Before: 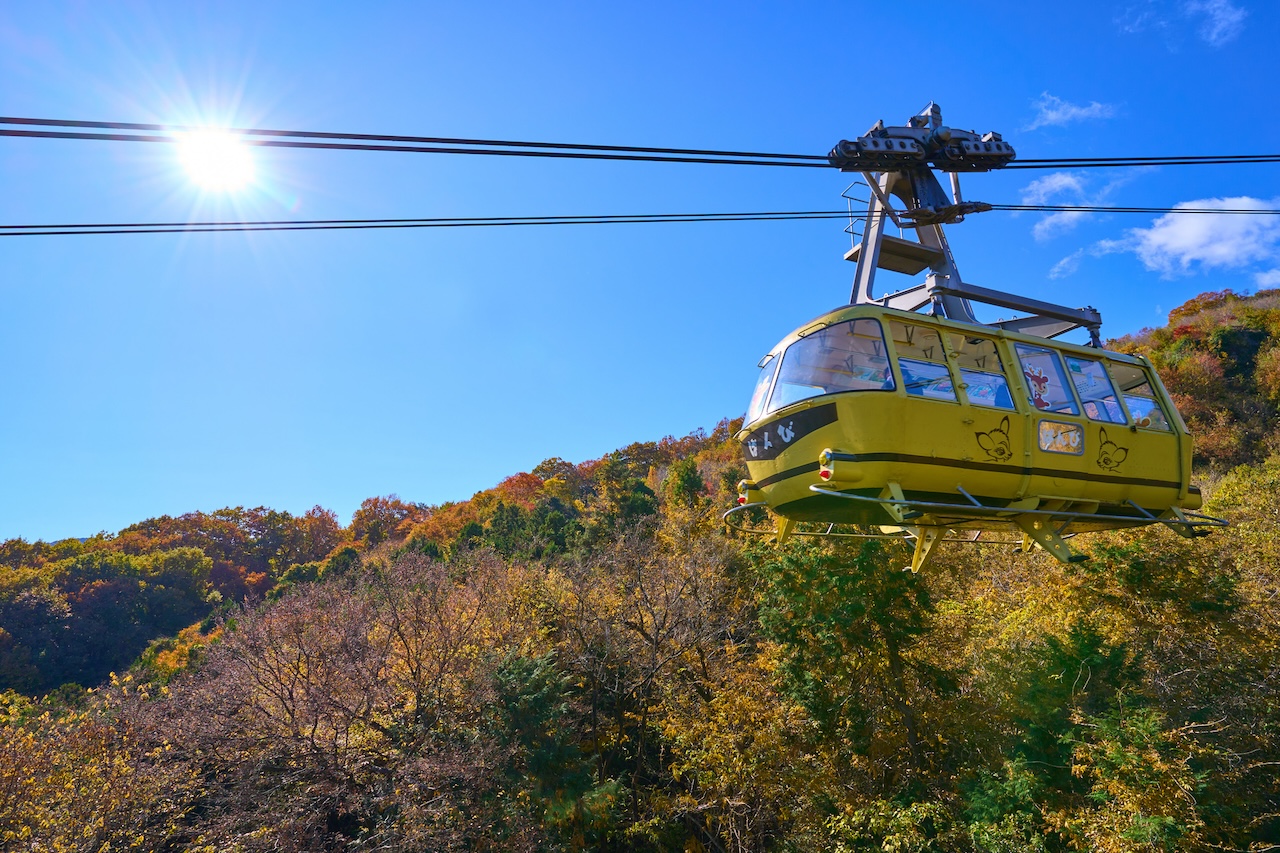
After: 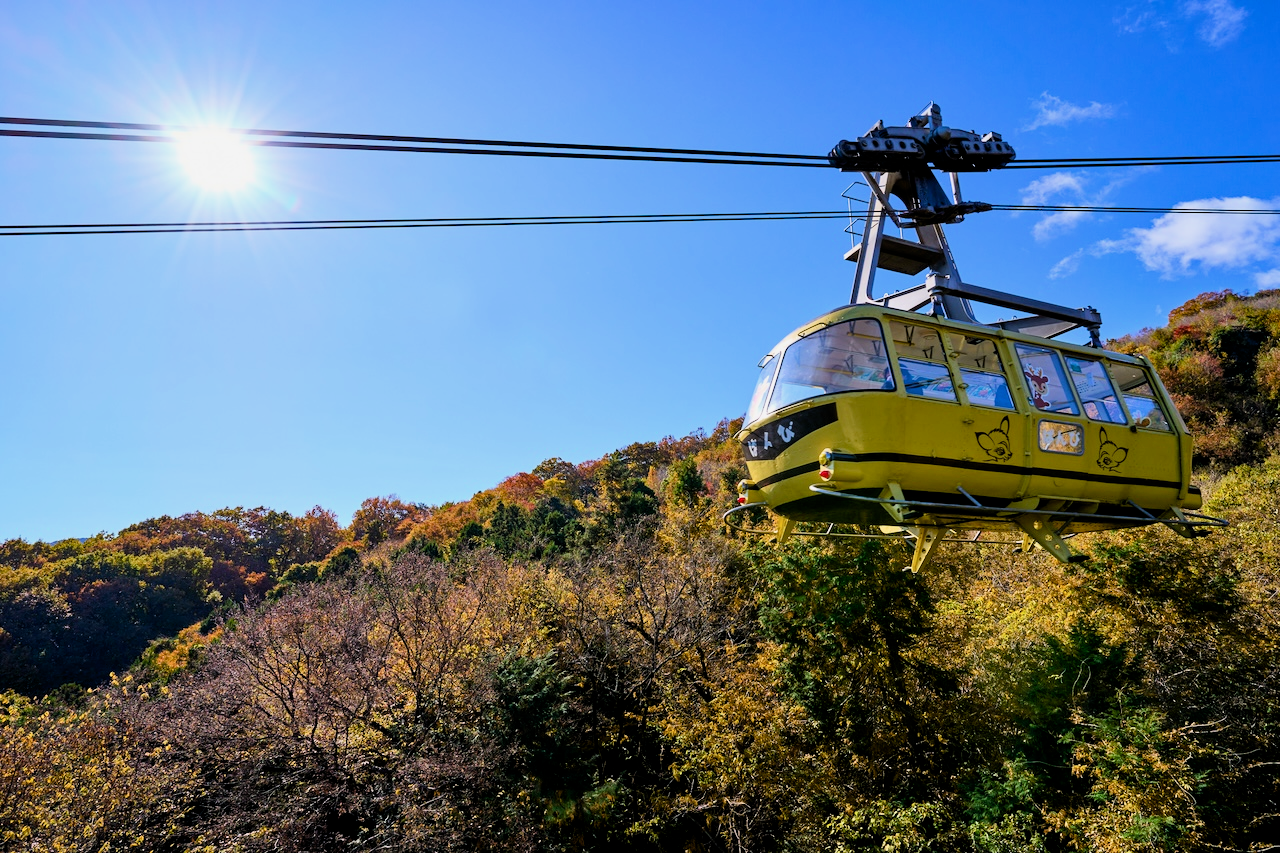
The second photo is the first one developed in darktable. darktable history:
filmic rgb: middle gray luminance 10.25%, black relative exposure -8.62 EV, white relative exposure 3.31 EV, threshold 2.95 EV, target black luminance 0%, hardness 5.2, latitude 44.69%, contrast 1.311, highlights saturation mix 4.85%, shadows ↔ highlights balance 24.08%, enable highlight reconstruction true
exposure: black level correction 0.008, exposure 0.092 EV, compensate highlight preservation false
